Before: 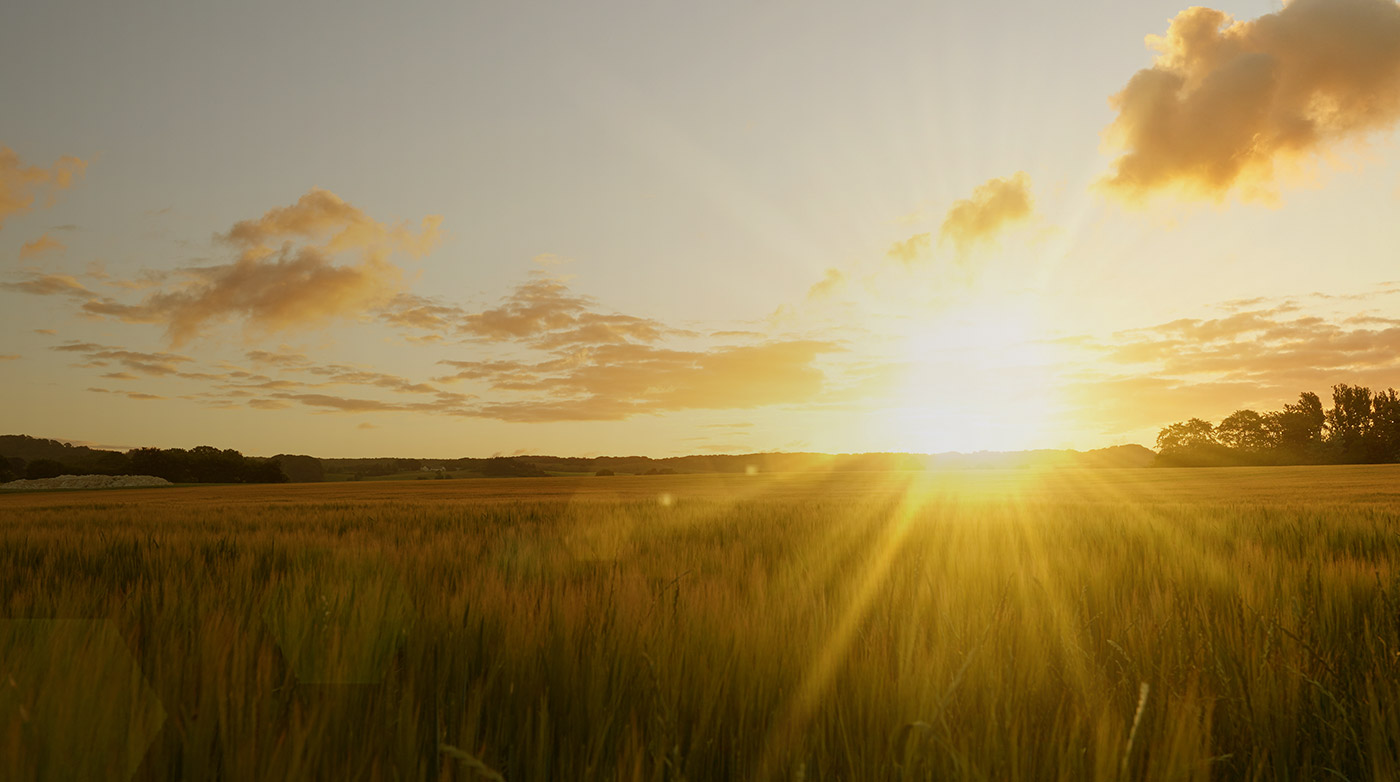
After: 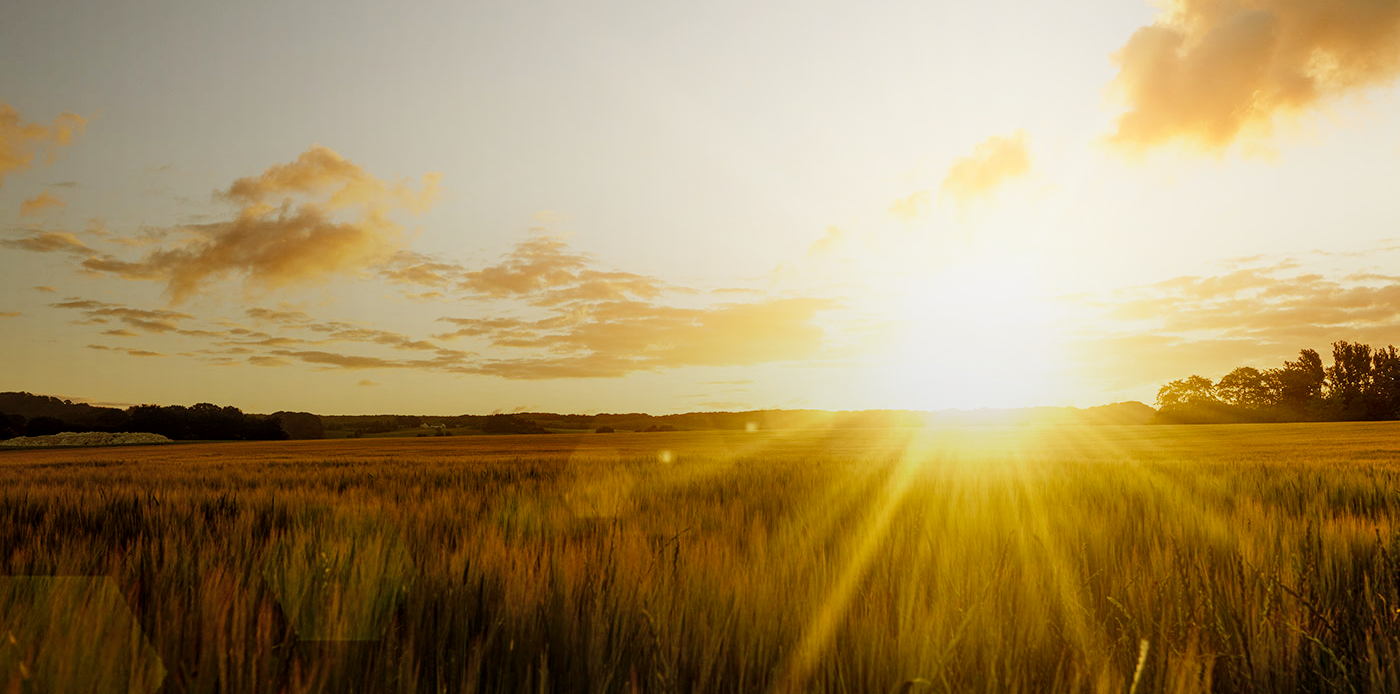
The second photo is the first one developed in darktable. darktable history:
crop and rotate: top 5.609%, bottom 5.609%
filmic rgb: black relative exposure -16 EV, white relative exposure 5.31 EV, hardness 5.9, contrast 1.25, preserve chrominance no, color science v5 (2021)
white balance: emerald 1
local contrast: on, module defaults
shadows and highlights: highlights 70.7, soften with gaussian
